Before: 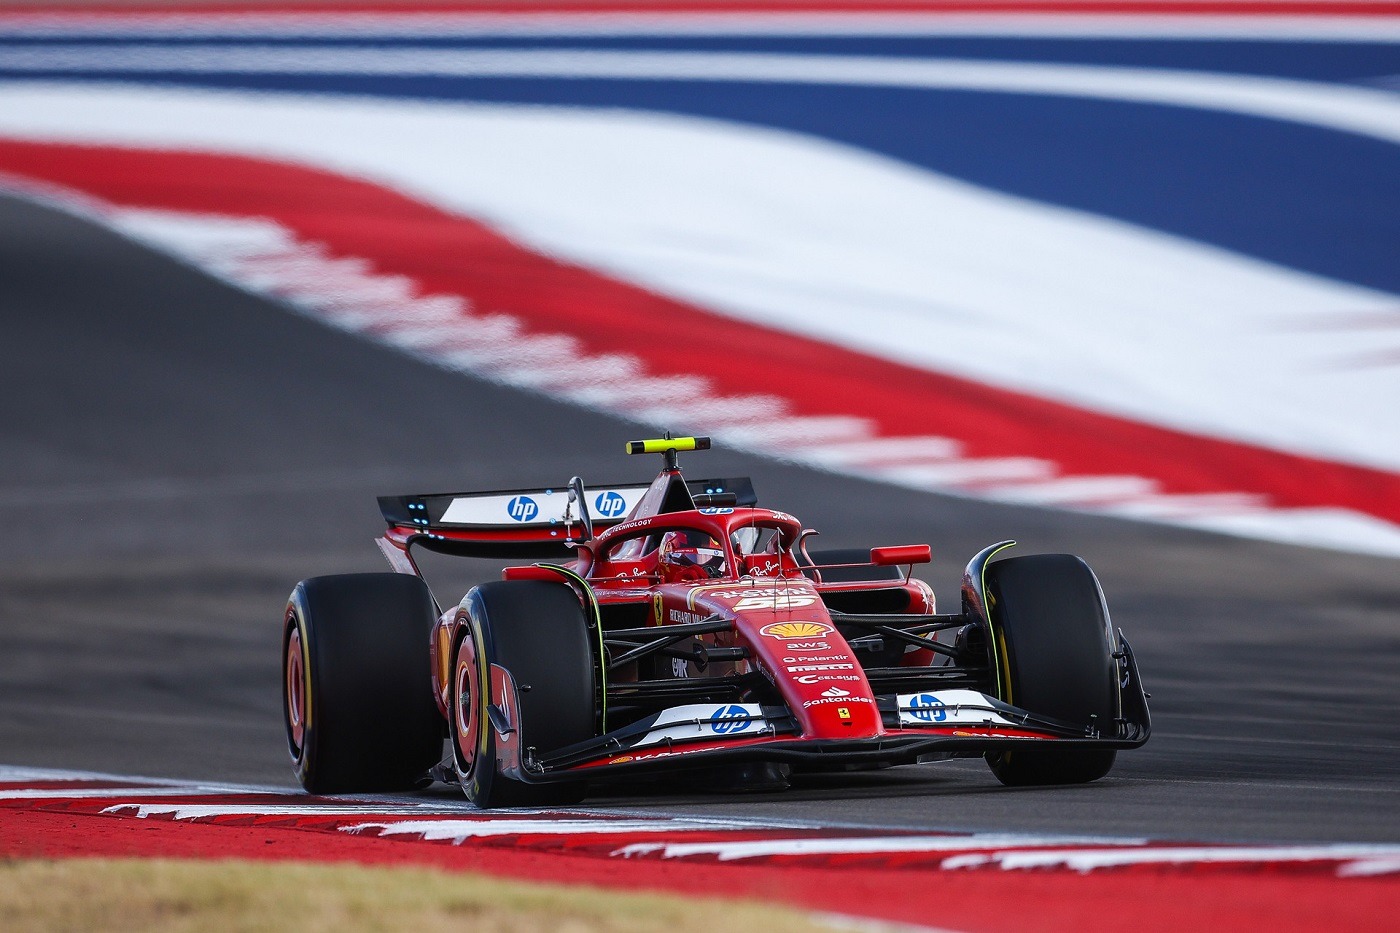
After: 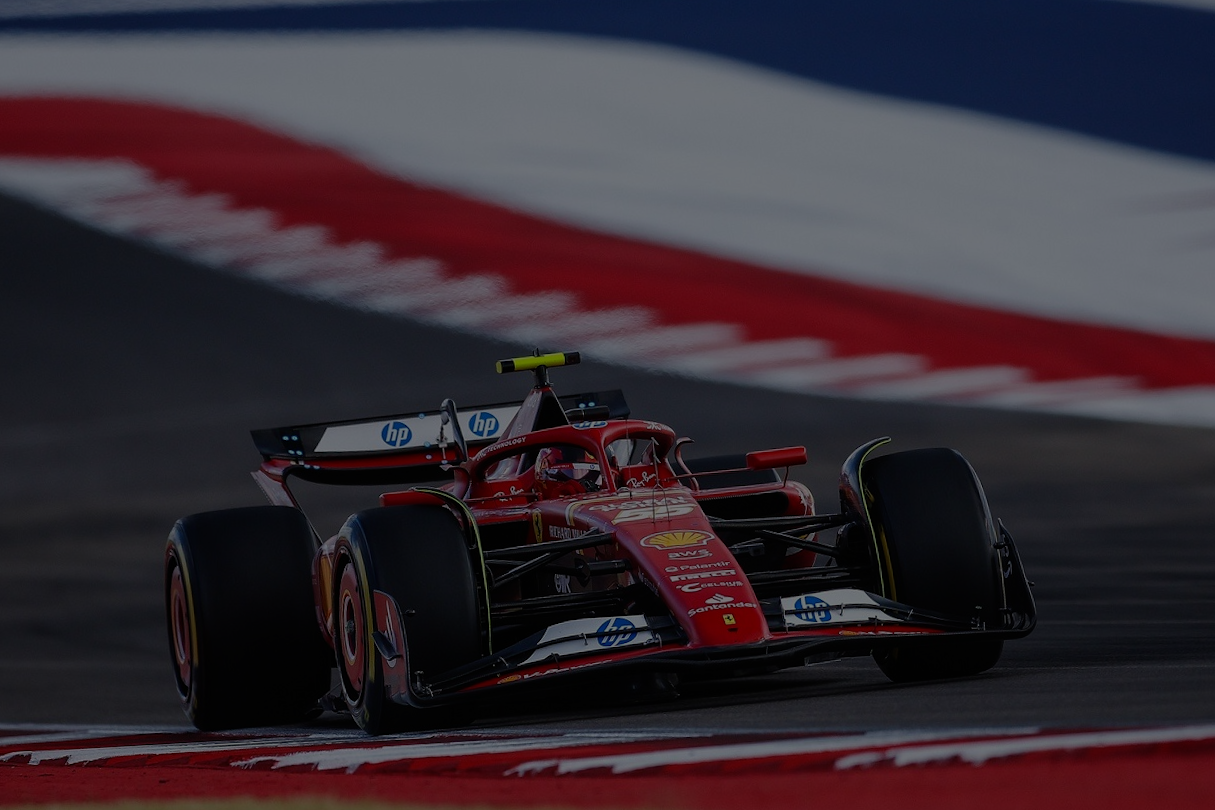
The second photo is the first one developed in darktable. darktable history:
exposure: exposure -2.39 EV, compensate highlight preservation false
crop and rotate: angle 3.34°, left 5.774%, top 5.689%
